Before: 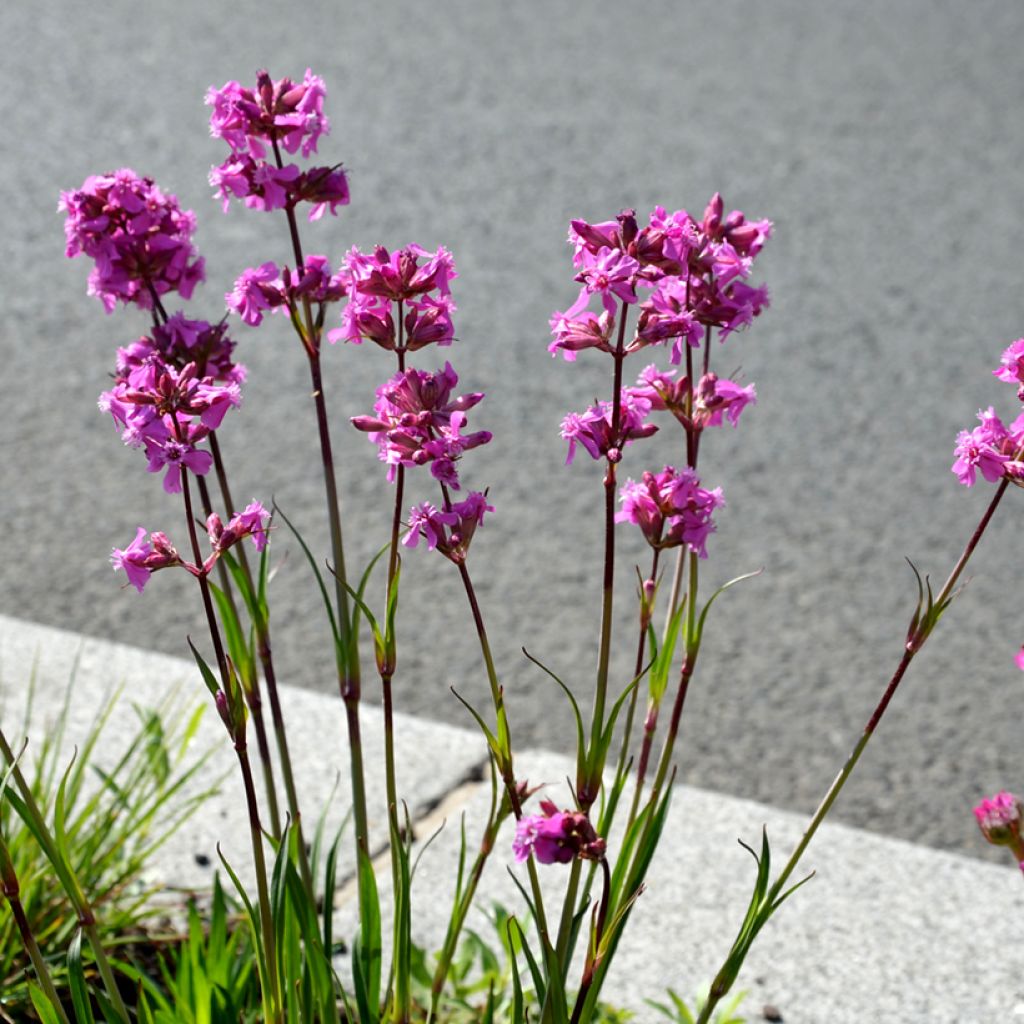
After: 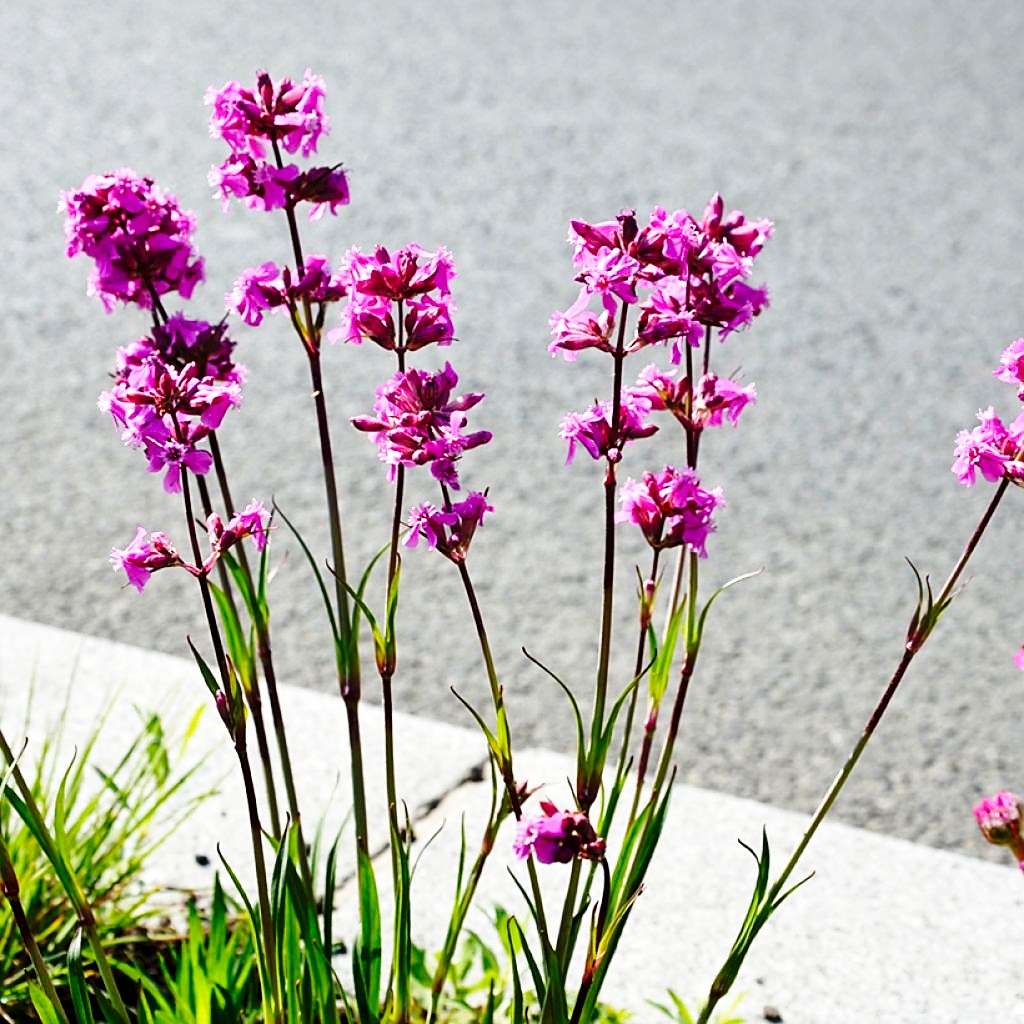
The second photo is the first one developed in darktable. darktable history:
base curve: curves: ch0 [(0, 0) (0.04, 0.03) (0.133, 0.232) (0.448, 0.748) (0.843, 0.968) (1, 1)], preserve colors none
tone equalizer: edges refinement/feathering 500, mask exposure compensation -1.57 EV, preserve details no
sharpen: on, module defaults
